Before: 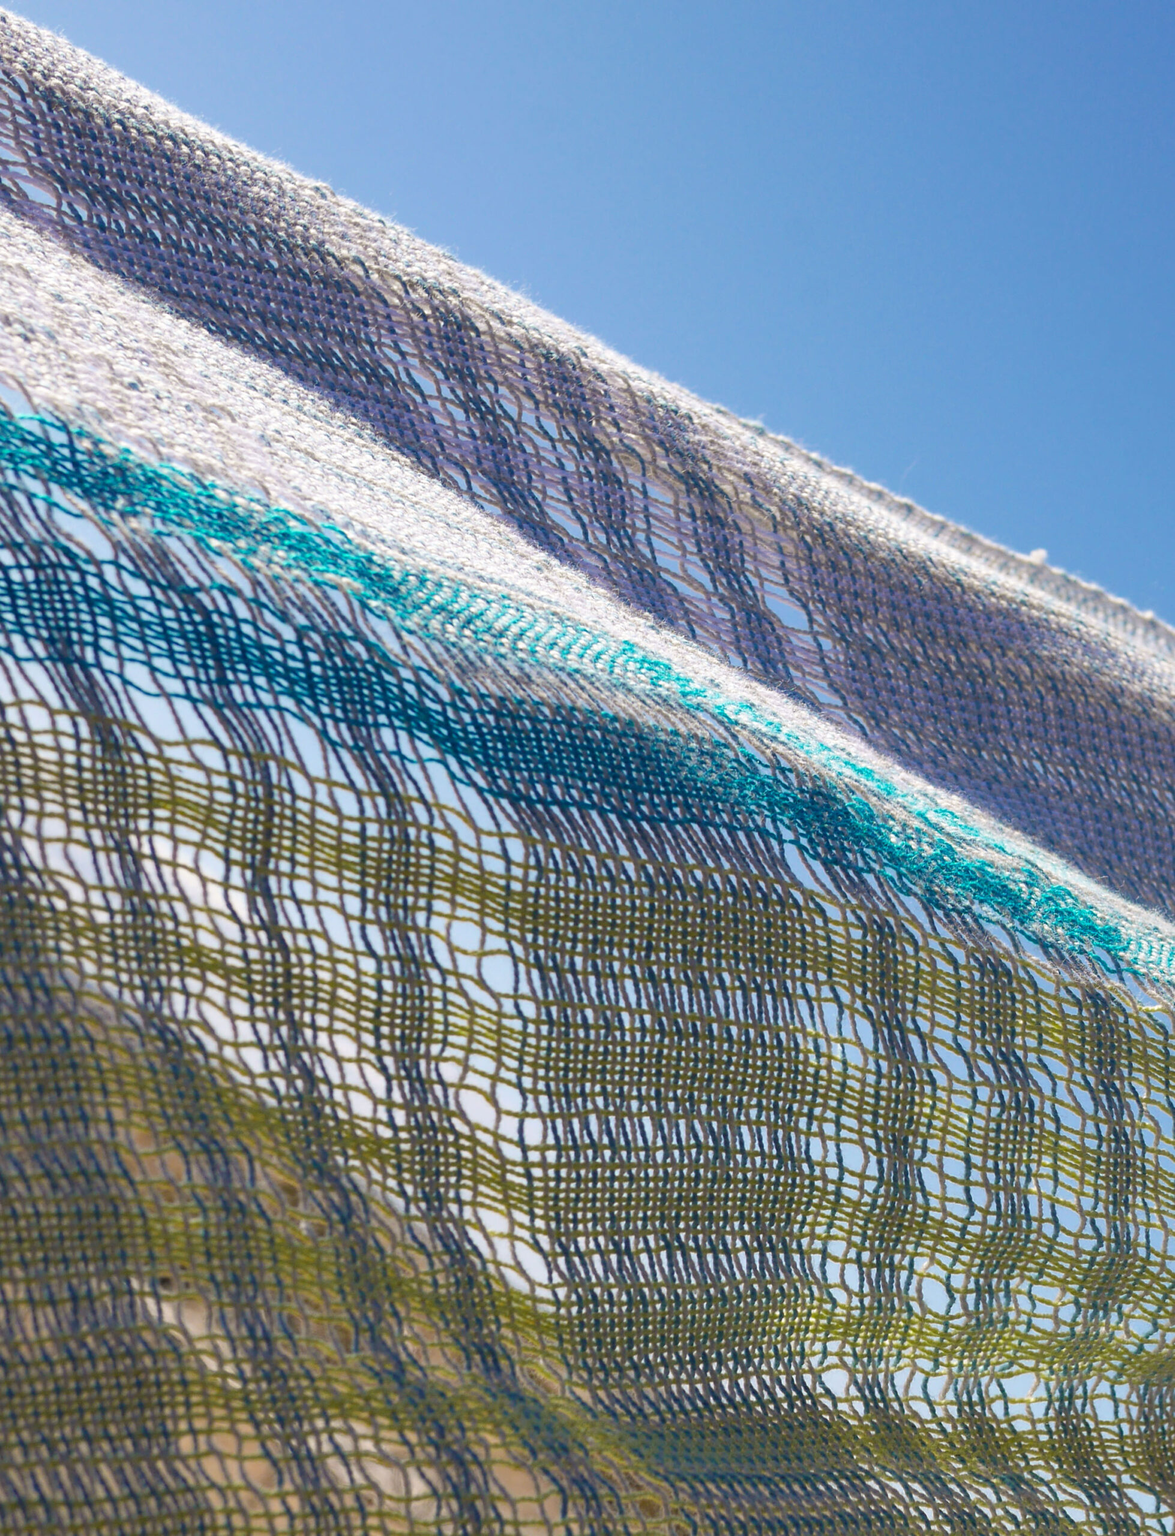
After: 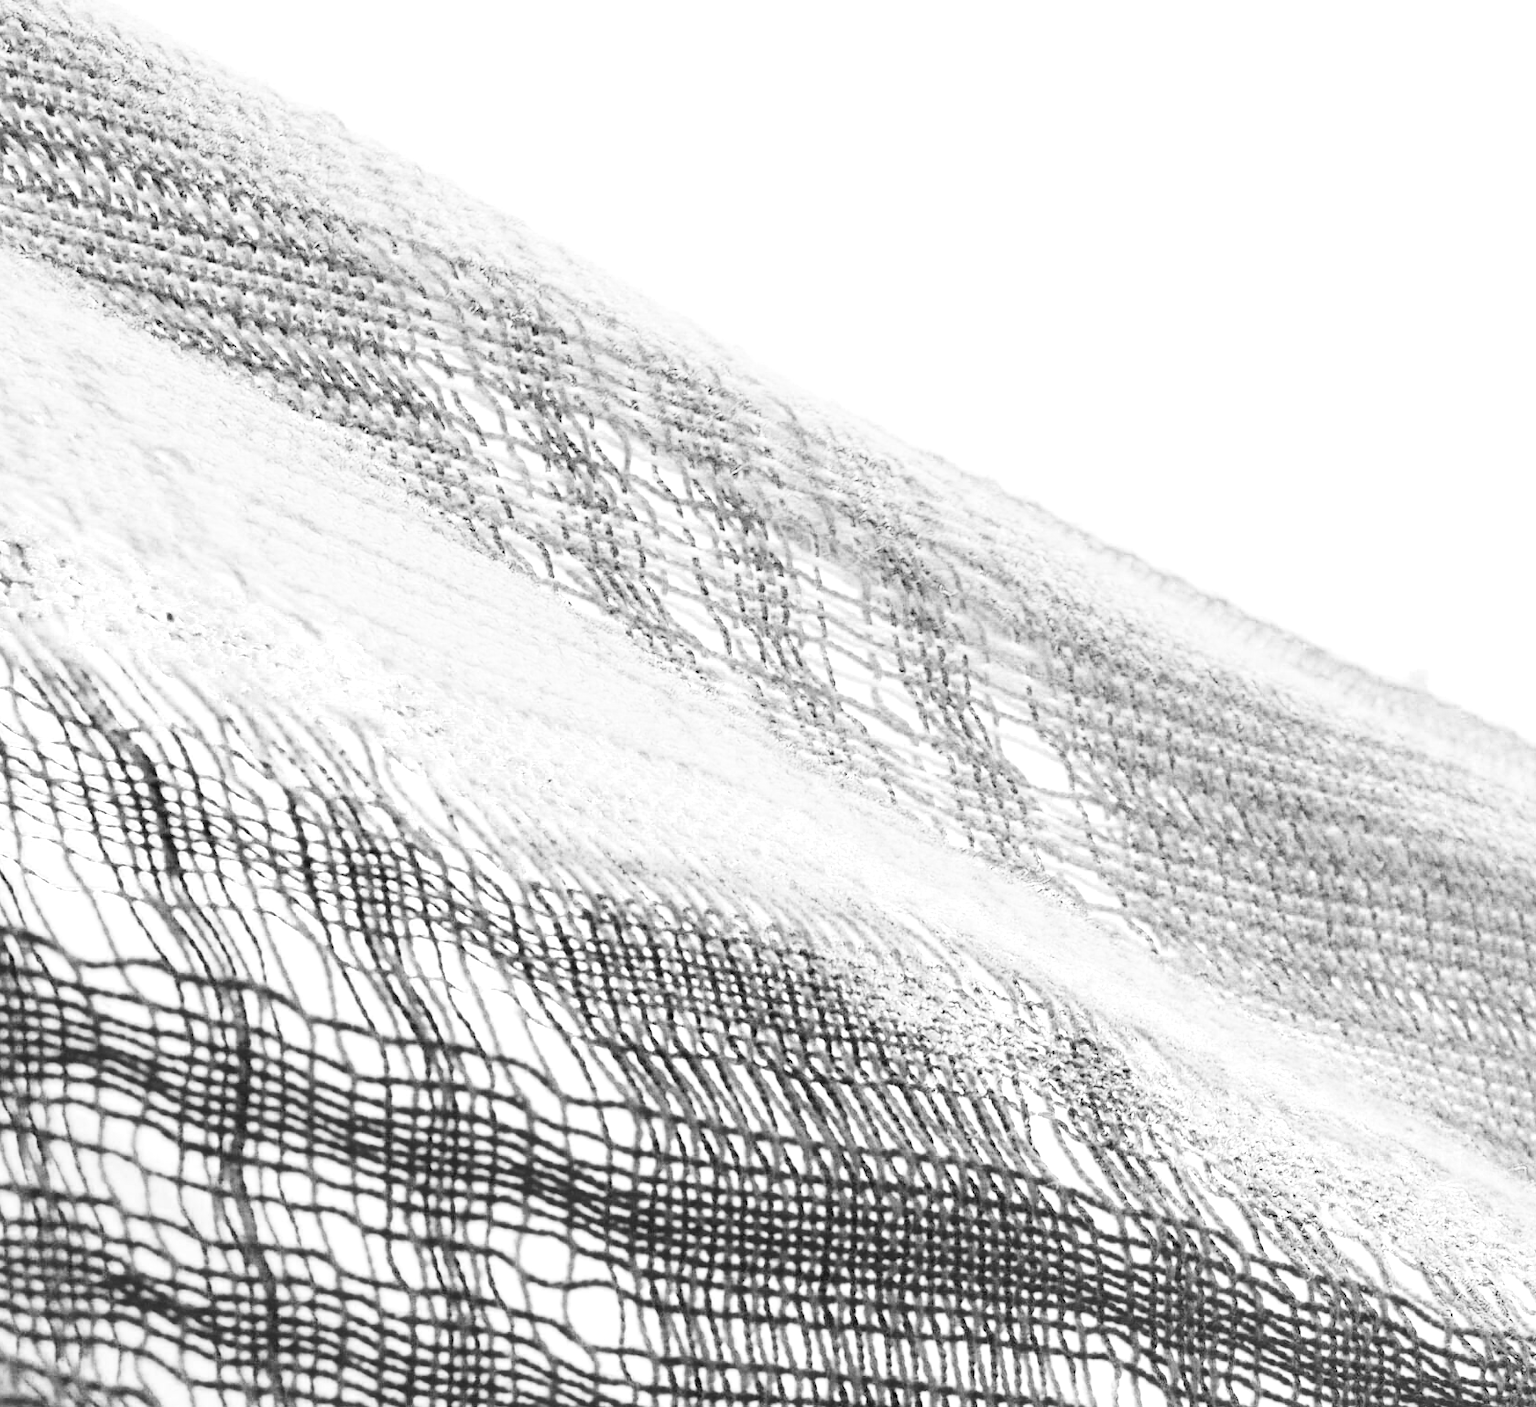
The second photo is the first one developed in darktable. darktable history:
exposure: black level correction 0.007, exposure 0.104 EV, compensate highlight preservation false
color zones: curves: ch0 [(0.287, 0.048) (0.493, 0.484) (0.737, 0.816)]; ch1 [(0, 0) (0.143, 0) (0.286, 0) (0.429, 0) (0.571, 0) (0.714, 0) (0.857, 0)]
crop and rotate: left 9.266%, top 7.293%, right 5.04%, bottom 32.64%
tone curve: curves: ch0 [(0, 0) (0.004, 0) (0.133, 0.071) (0.325, 0.456) (0.832, 0.957) (1, 1)], preserve colors none
shadows and highlights: shadows 12.02, white point adjustment 1.17, highlights -0.575, soften with gaussian
color balance rgb: shadows lift › chroma 2.008%, shadows lift › hue 246.93°, highlights gain › chroma 2.99%, highlights gain › hue 54.46°, perceptual saturation grading › global saturation -0.111%
contrast brightness saturation: contrast 0.152, brightness 0.05
